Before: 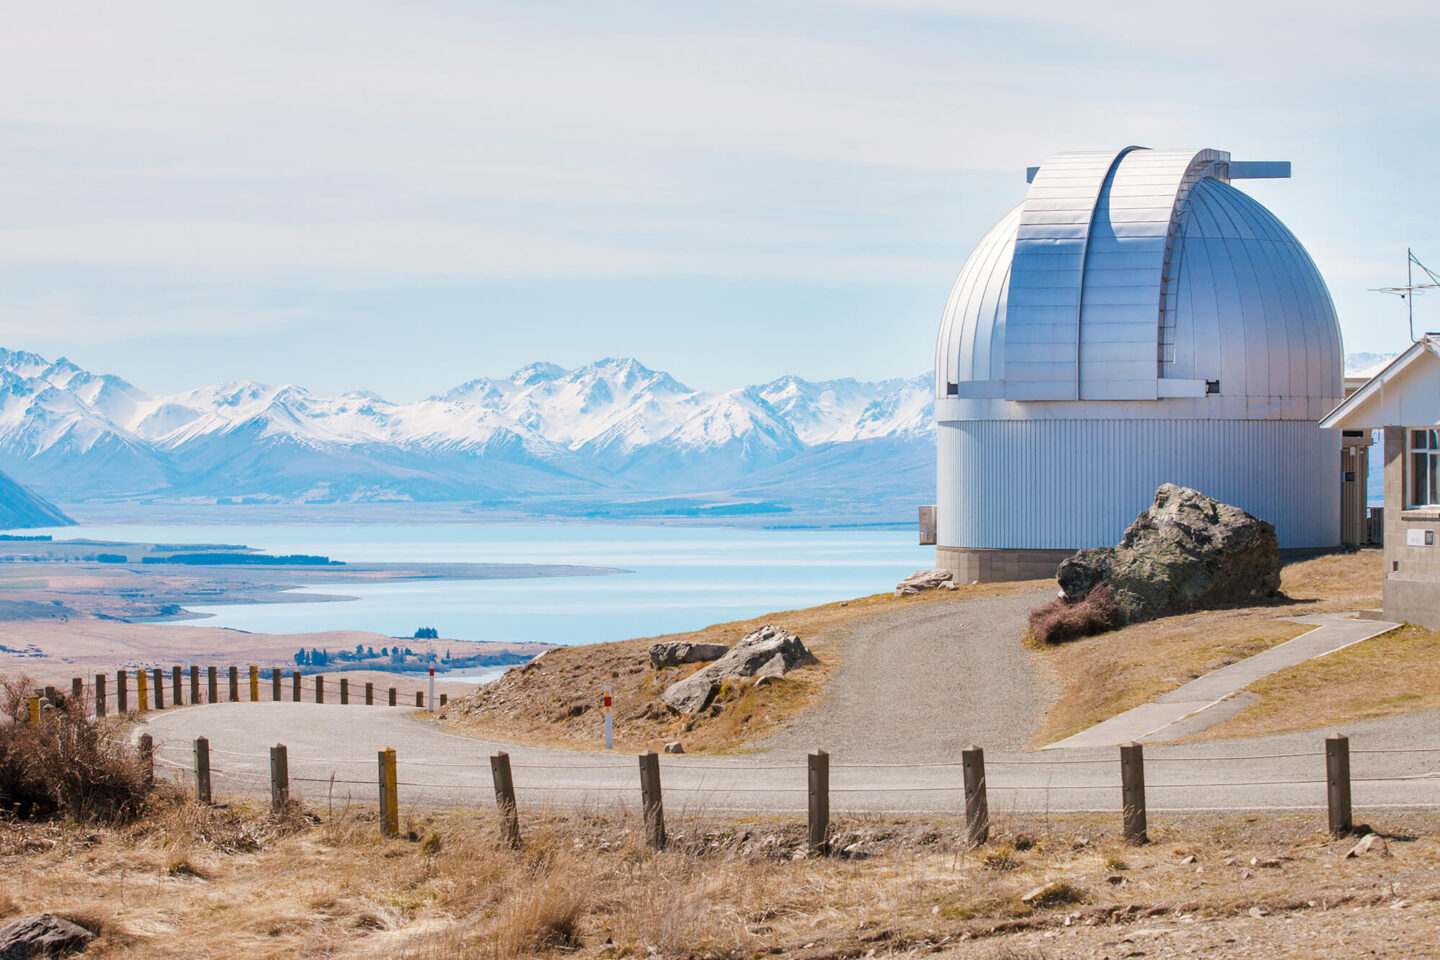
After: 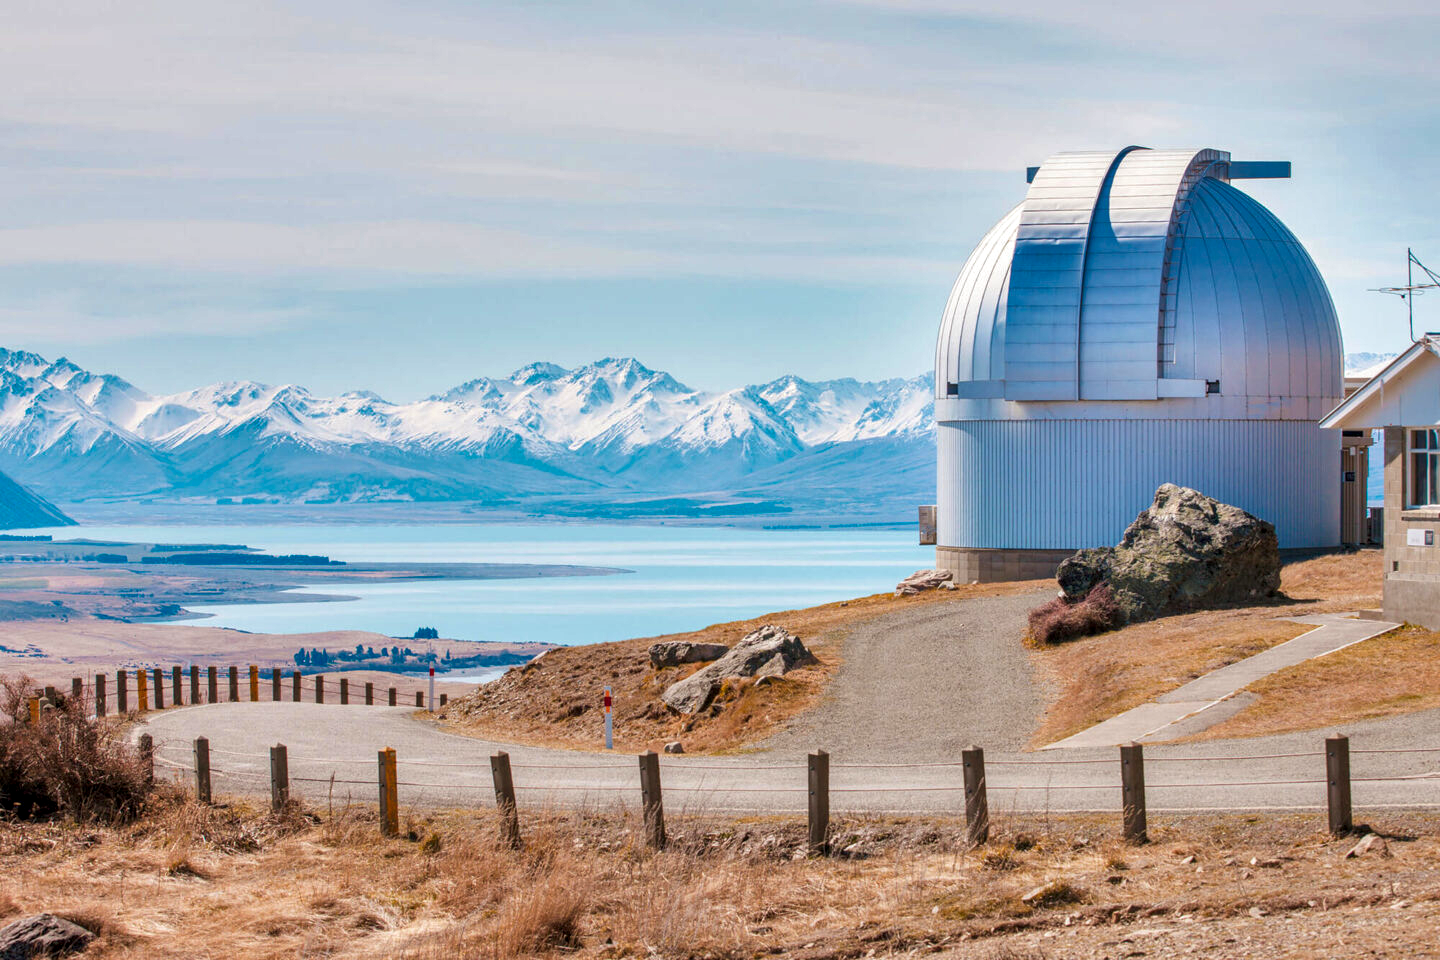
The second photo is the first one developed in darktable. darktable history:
local contrast: on, module defaults
color zones: curves: ch1 [(0.263, 0.53) (0.376, 0.287) (0.487, 0.512) (0.748, 0.547) (1, 0.513)]; ch2 [(0.262, 0.45) (0.751, 0.477)]
velvia: strength 16.98%
shadows and highlights: low approximation 0.01, soften with gaussian
